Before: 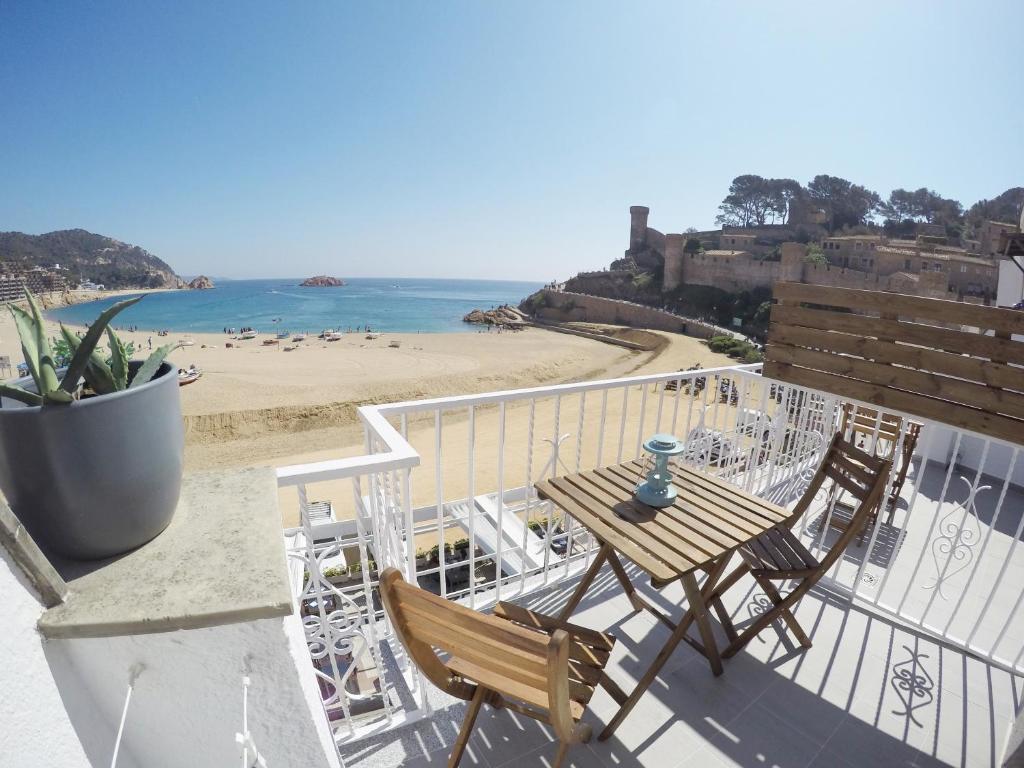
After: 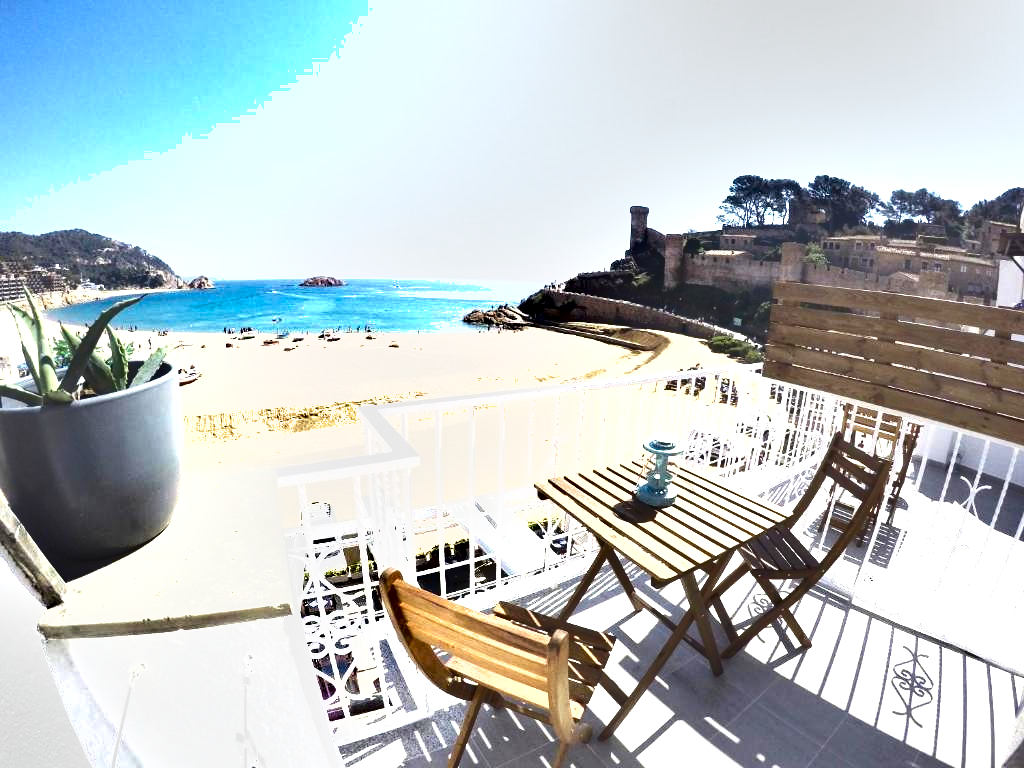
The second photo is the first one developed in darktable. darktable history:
shadows and highlights: soften with gaussian
exposure: black level correction 0.001, exposure 1.399 EV, compensate highlight preservation false
